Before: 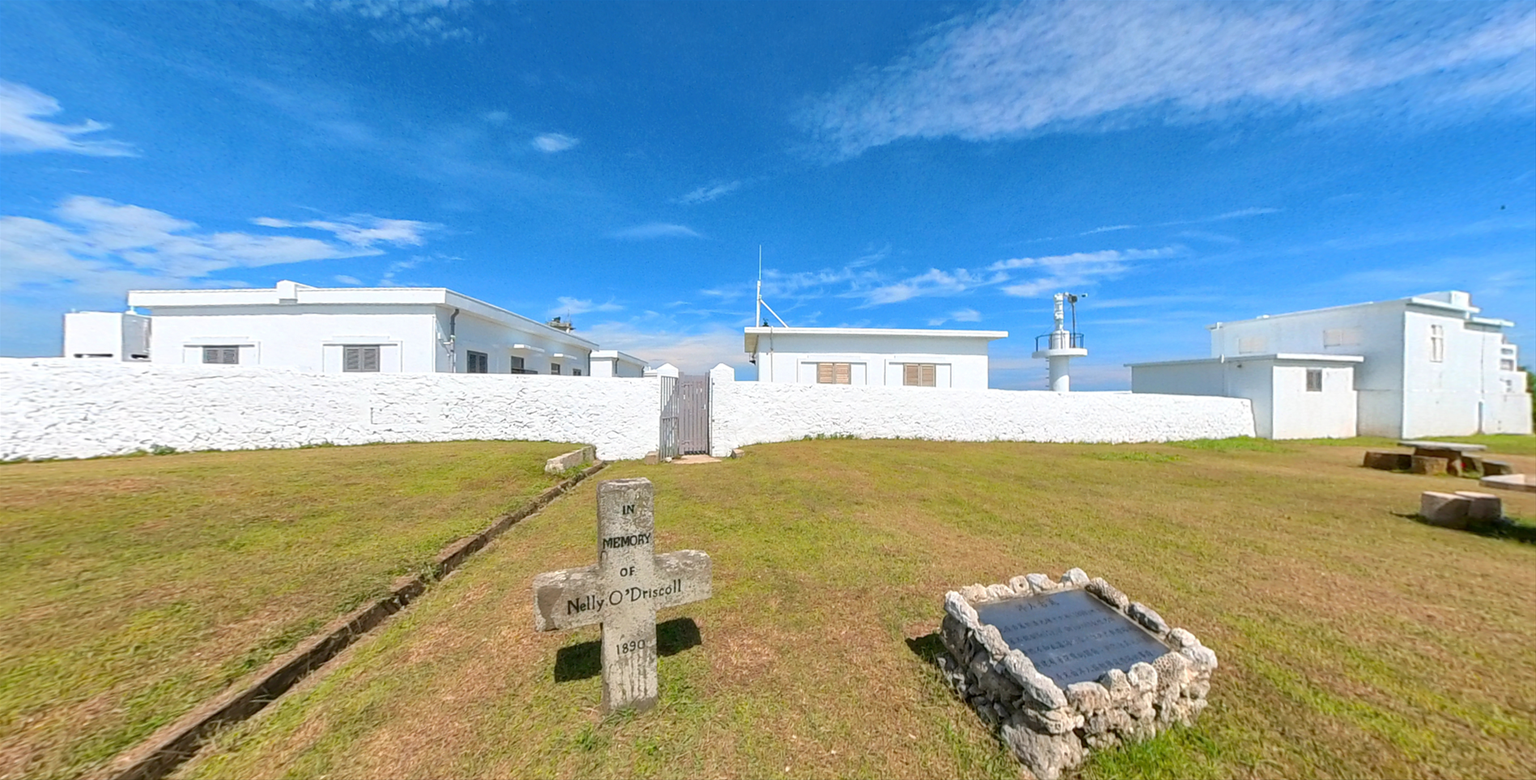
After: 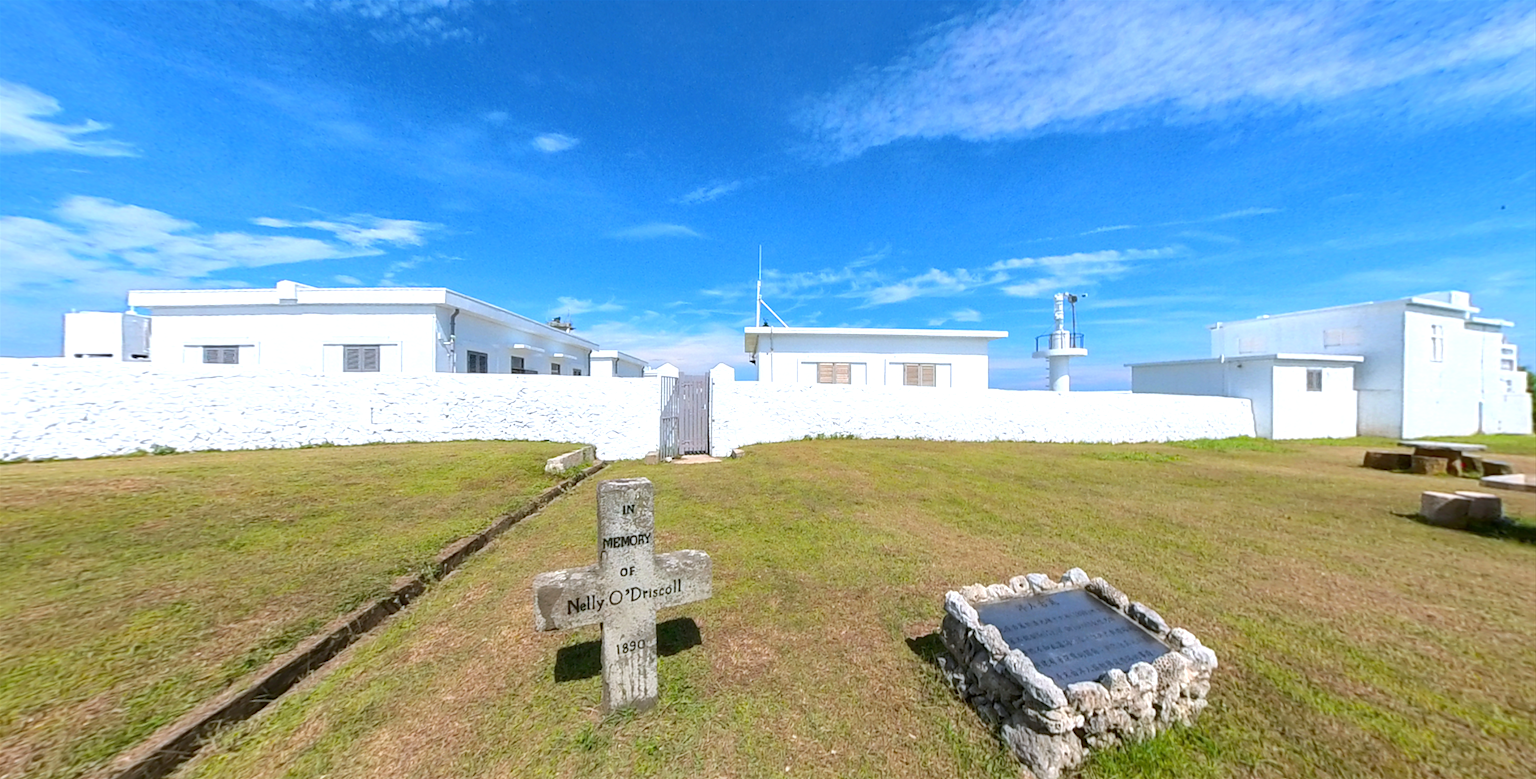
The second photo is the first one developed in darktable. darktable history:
tone equalizer: -8 EV -0.001 EV, -7 EV 0.001 EV, -6 EV -0.002 EV, -5 EV -0.003 EV, -4 EV -0.062 EV, -3 EV -0.222 EV, -2 EV -0.267 EV, -1 EV 0.105 EV, +0 EV 0.303 EV
white balance: red 0.954, blue 1.079
